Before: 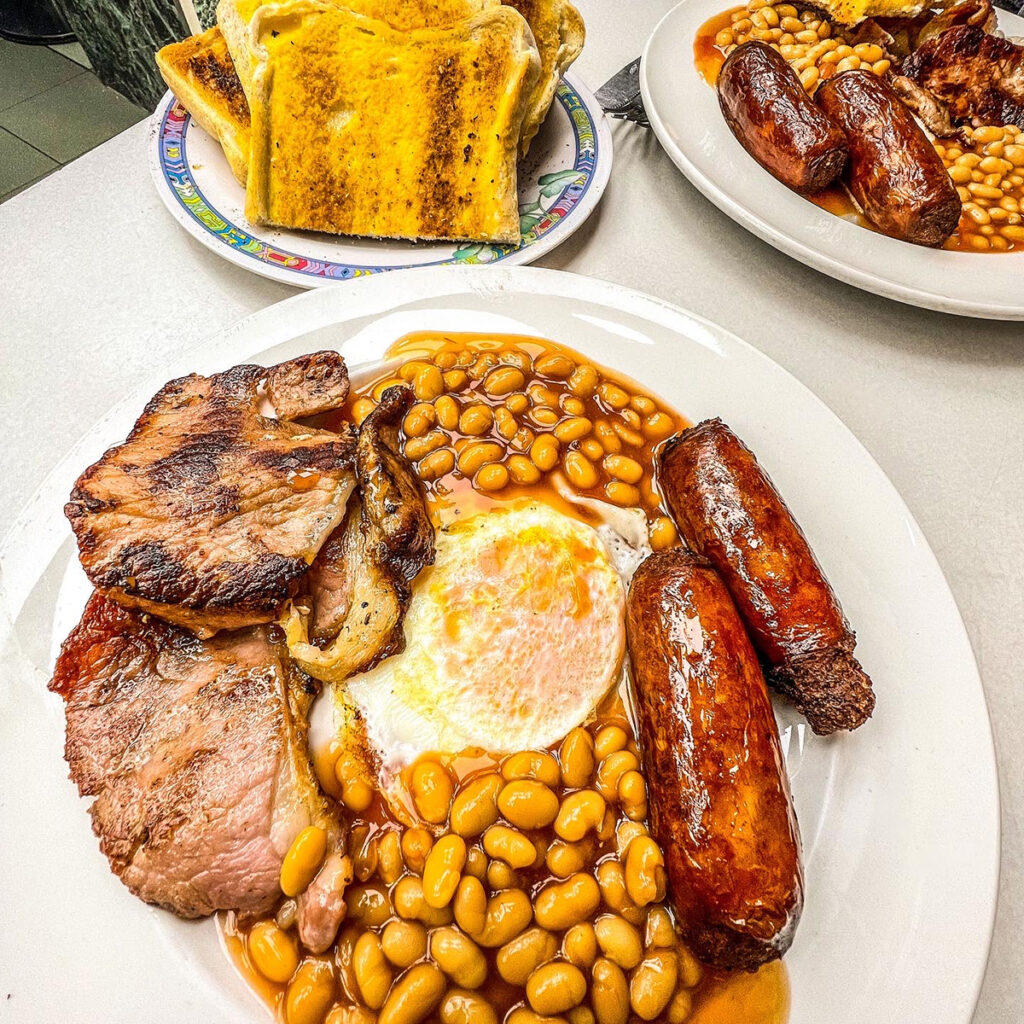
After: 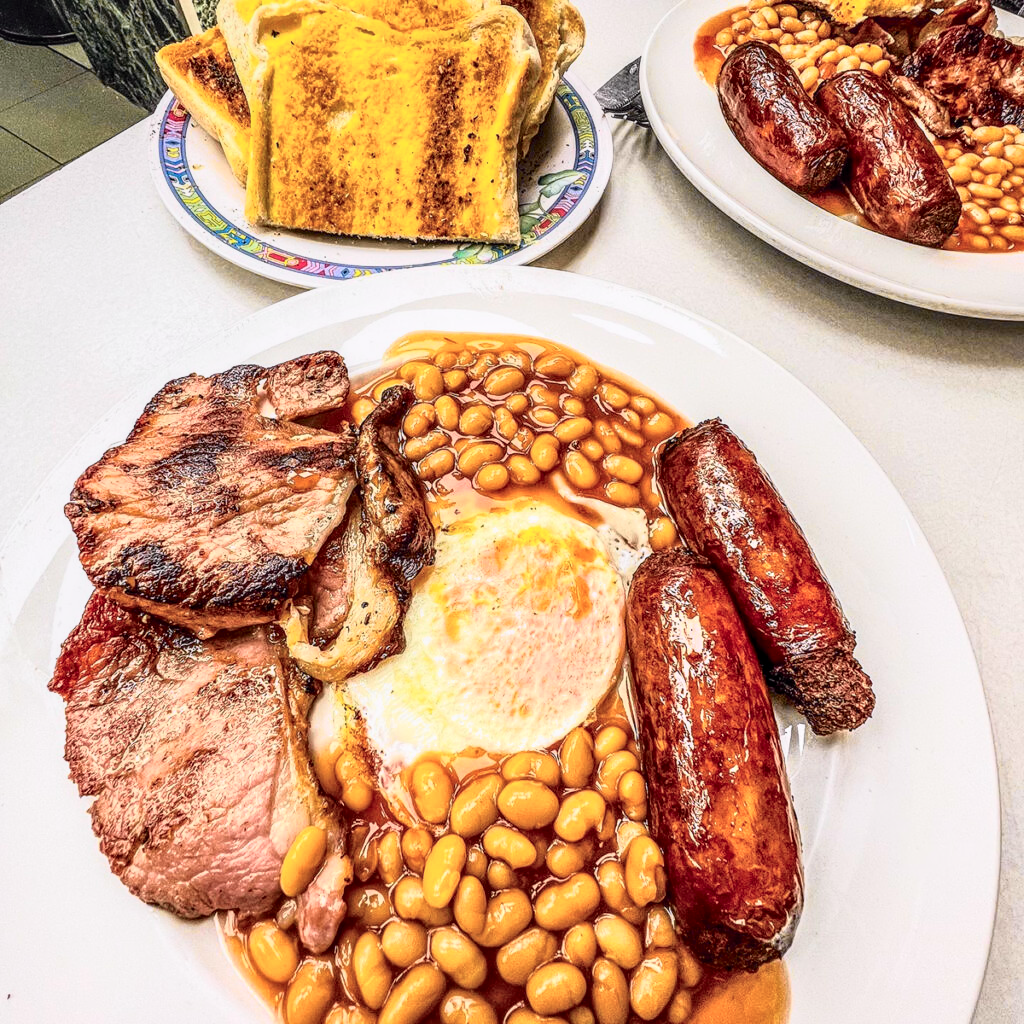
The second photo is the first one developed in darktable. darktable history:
tone curve: curves: ch0 [(0, 0) (0.105, 0.08) (0.195, 0.18) (0.283, 0.288) (0.384, 0.419) (0.485, 0.531) (0.638, 0.69) (0.795, 0.879) (1, 0.977)]; ch1 [(0, 0) (0.161, 0.092) (0.35, 0.33) (0.379, 0.401) (0.456, 0.469) (0.498, 0.503) (0.531, 0.537) (0.596, 0.621) (0.635, 0.655) (1, 1)]; ch2 [(0, 0) (0.371, 0.362) (0.437, 0.437) (0.483, 0.484) (0.53, 0.515) (0.56, 0.58) (0.622, 0.606) (1, 1)], color space Lab, independent channels, preserve colors none
local contrast: on, module defaults
exposure: black level correction 0, compensate exposure bias true, compensate highlight preservation false
